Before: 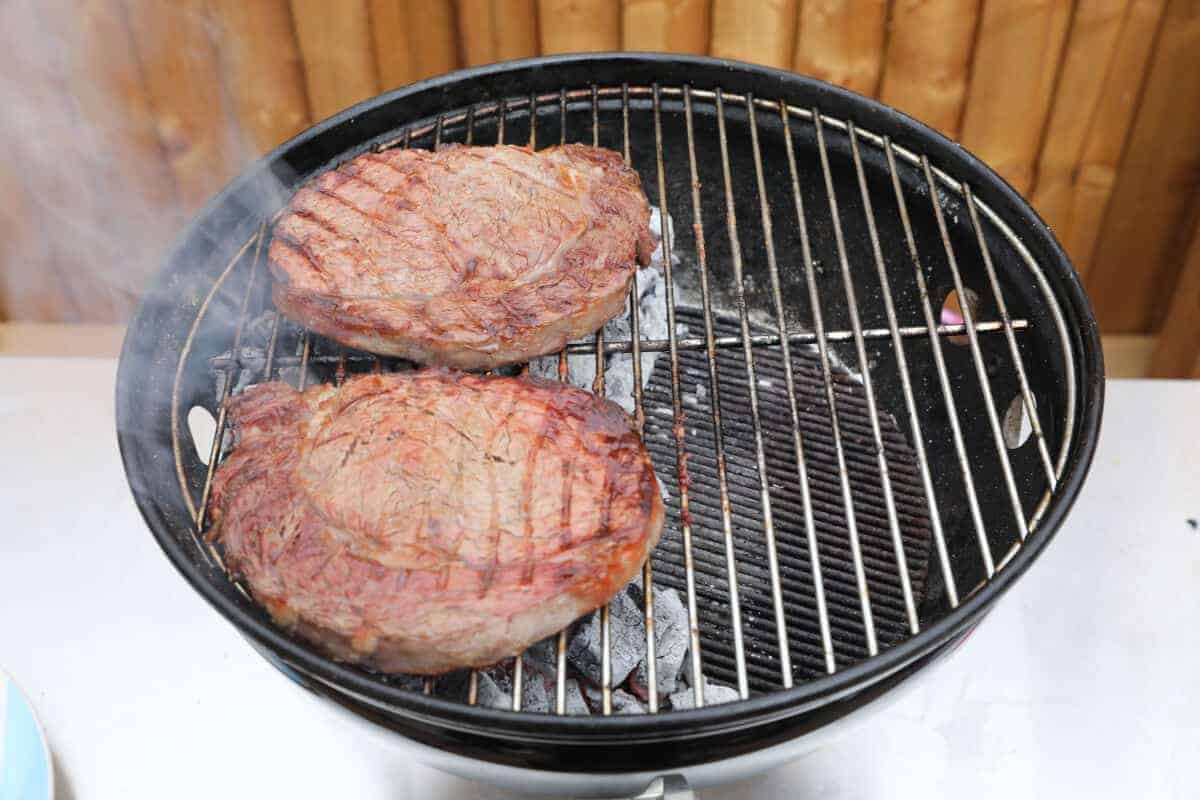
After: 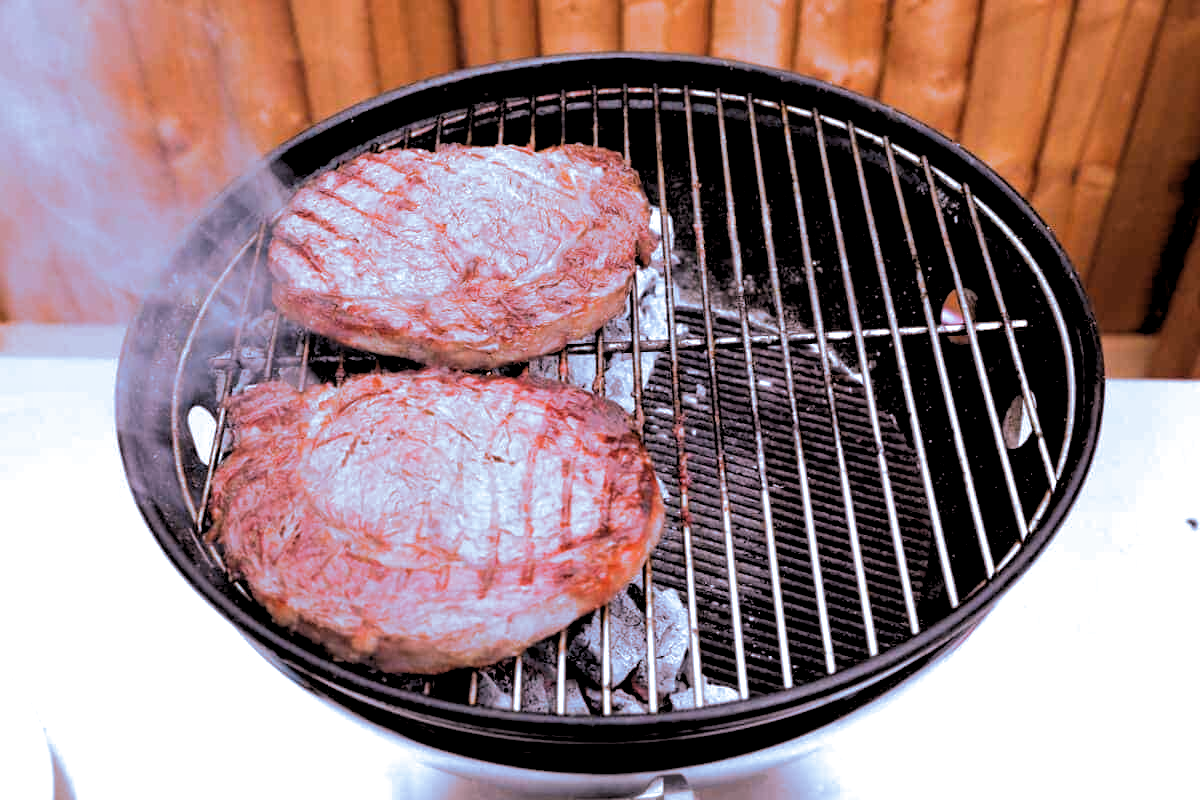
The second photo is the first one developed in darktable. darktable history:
rgb levels: levels [[0.034, 0.472, 0.904], [0, 0.5, 1], [0, 0.5, 1]]
white balance: red 1.188, blue 1.11
split-toning: shadows › hue 351.18°, shadows › saturation 0.86, highlights › hue 218.82°, highlights › saturation 0.73, balance -19.167
